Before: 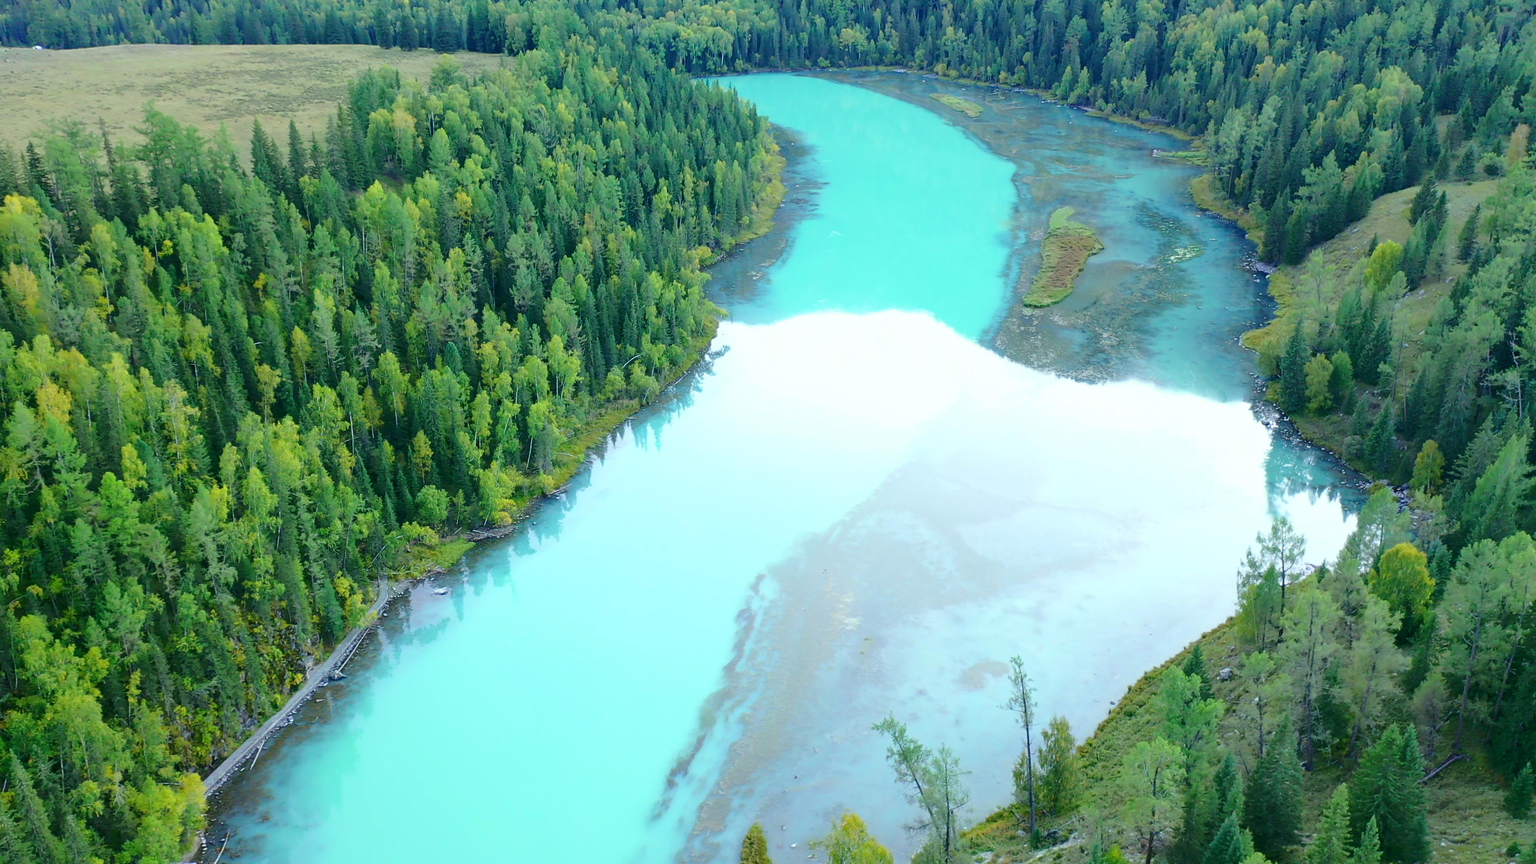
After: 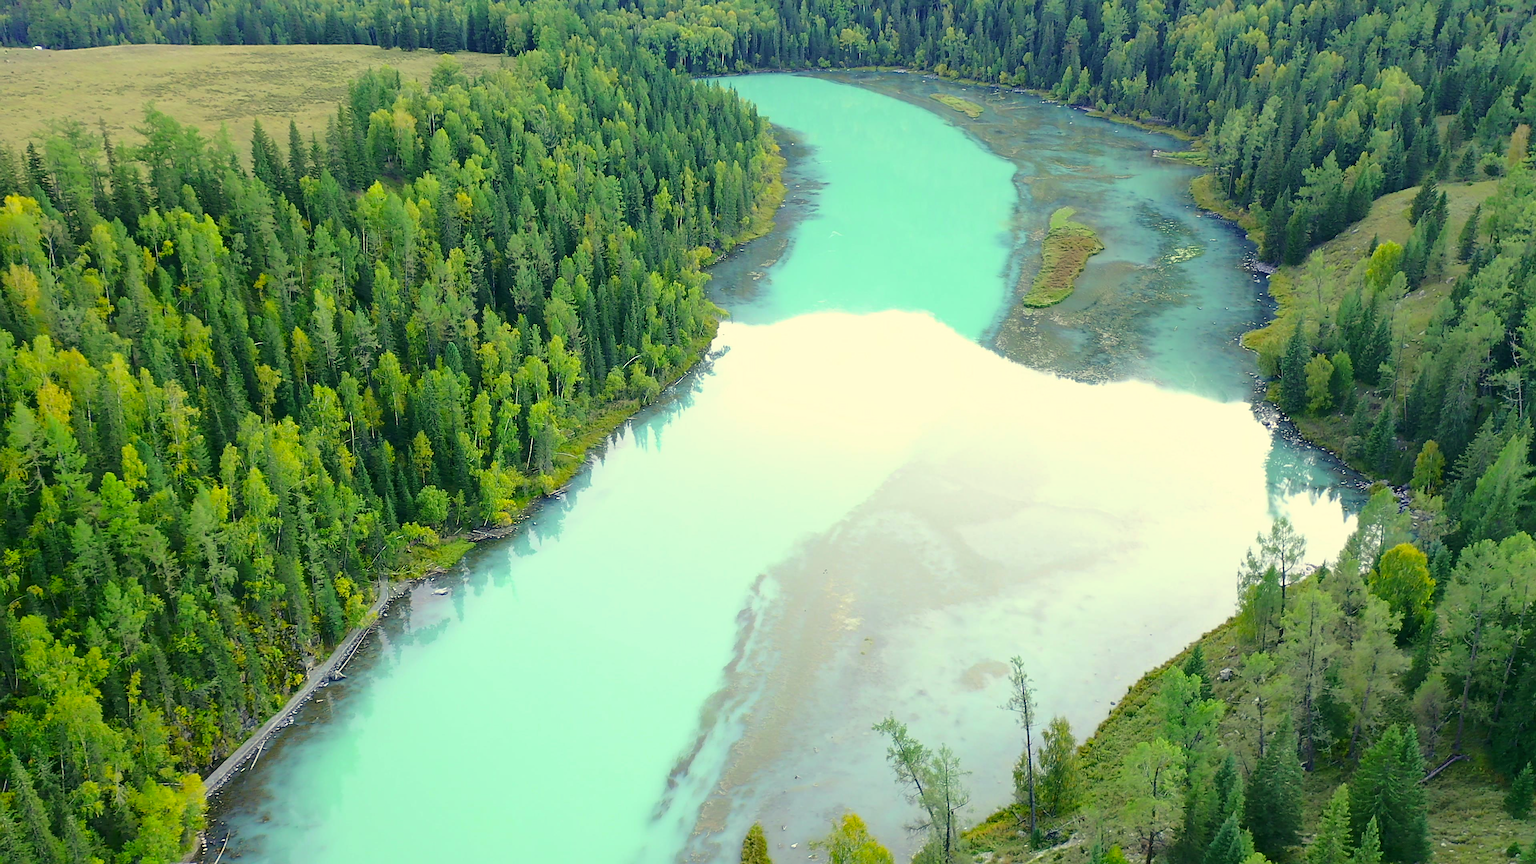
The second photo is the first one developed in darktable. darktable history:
sharpen: on, module defaults
color correction: highlights a* 2.51, highlights b* 22.76
